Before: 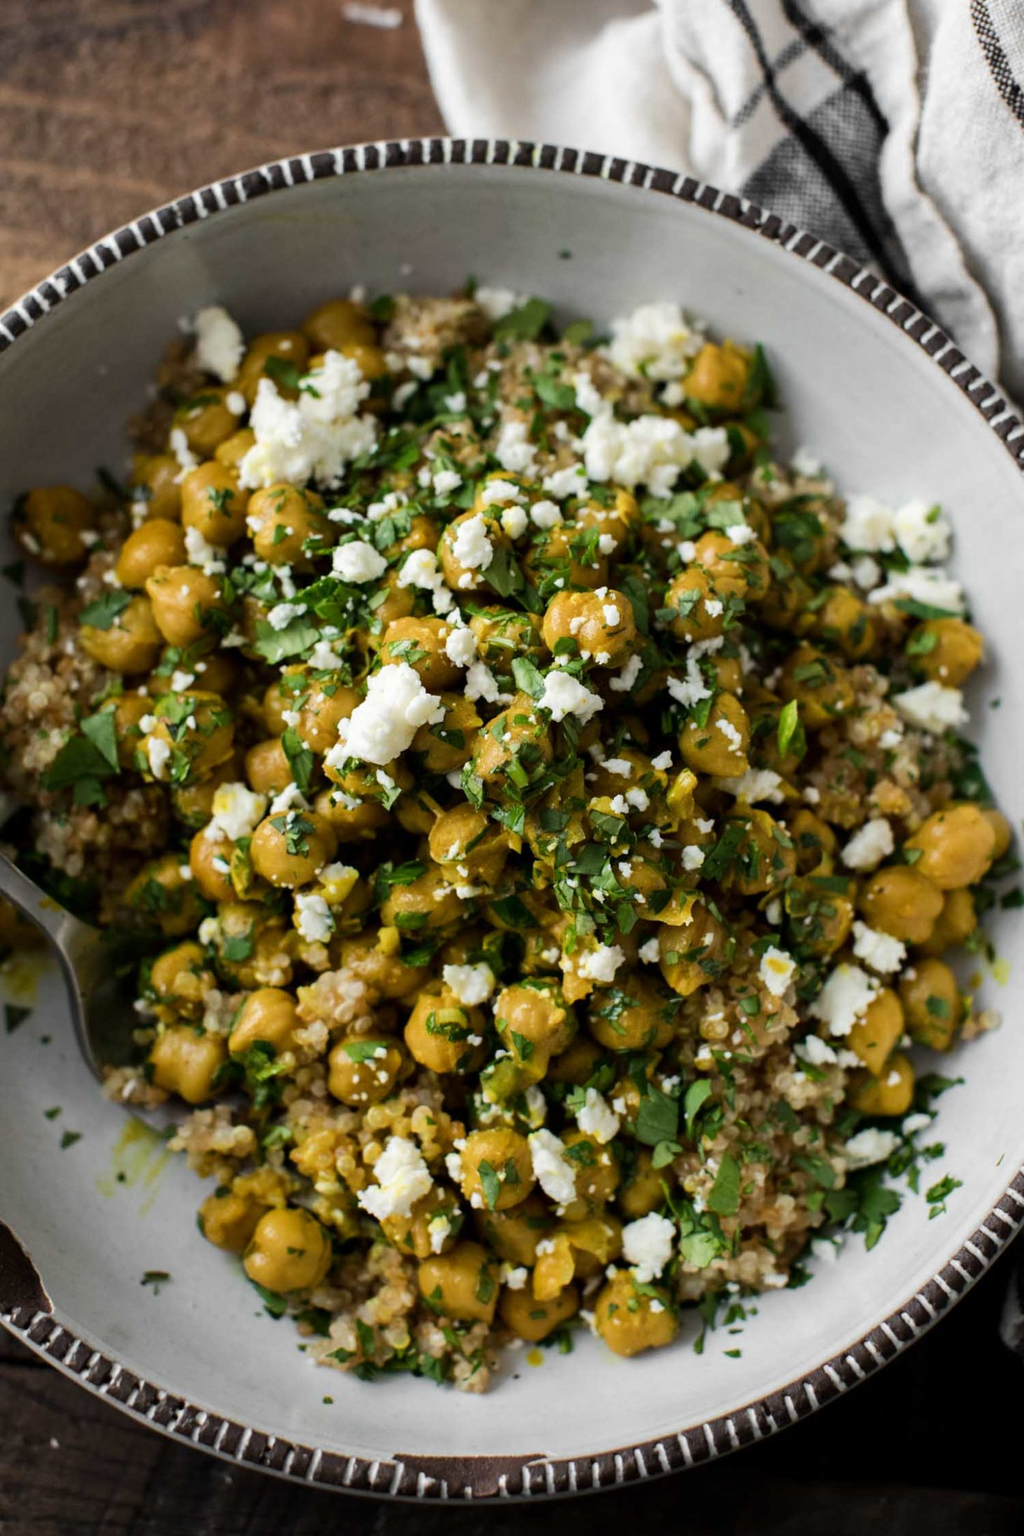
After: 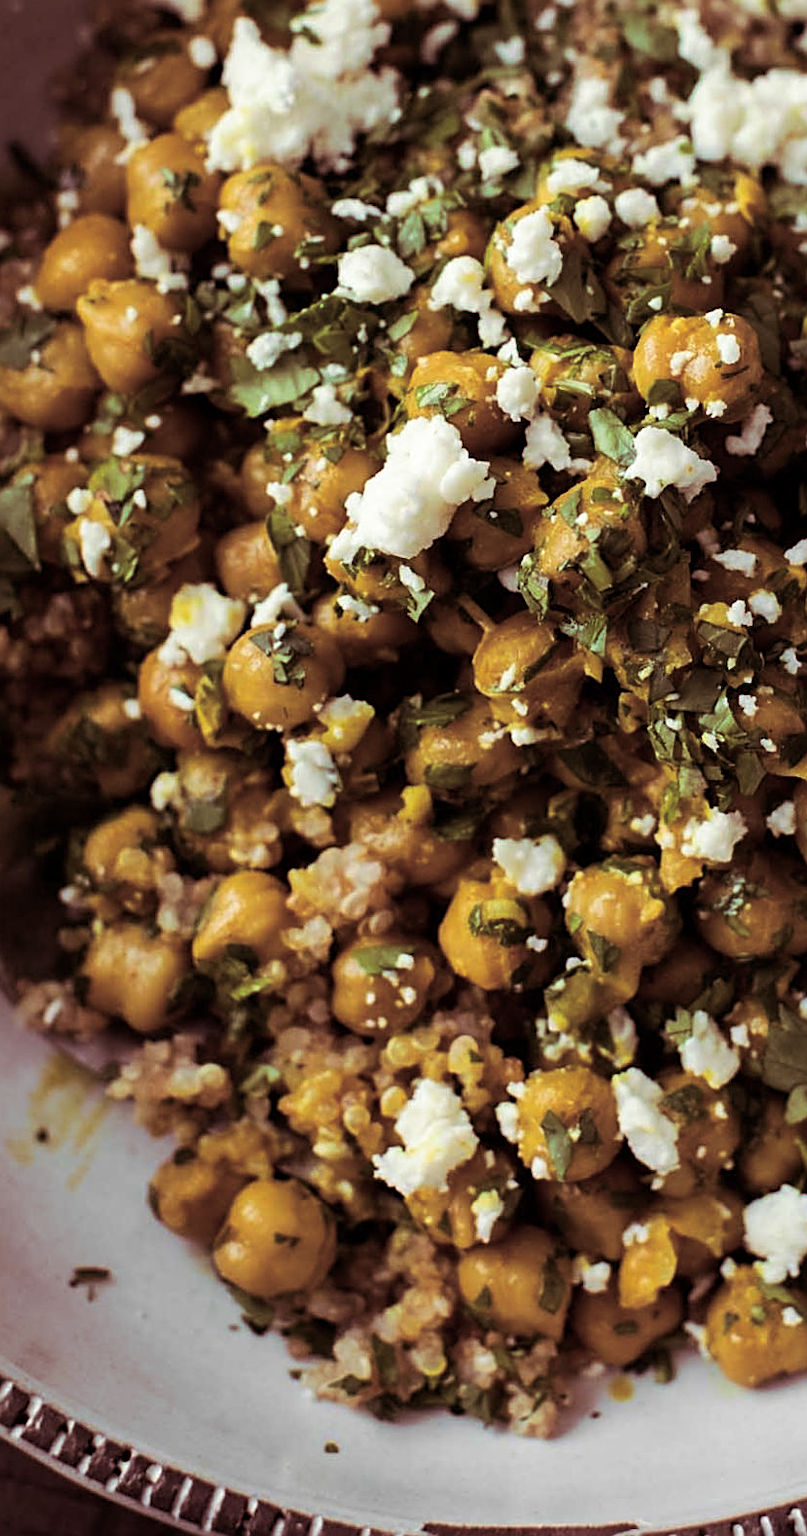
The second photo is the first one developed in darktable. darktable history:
crop: left 8.966%, top 23.852%, right 34.699%, bottom 4.703%
sharpen: on, module defaults
split-toning: on, module defaults
